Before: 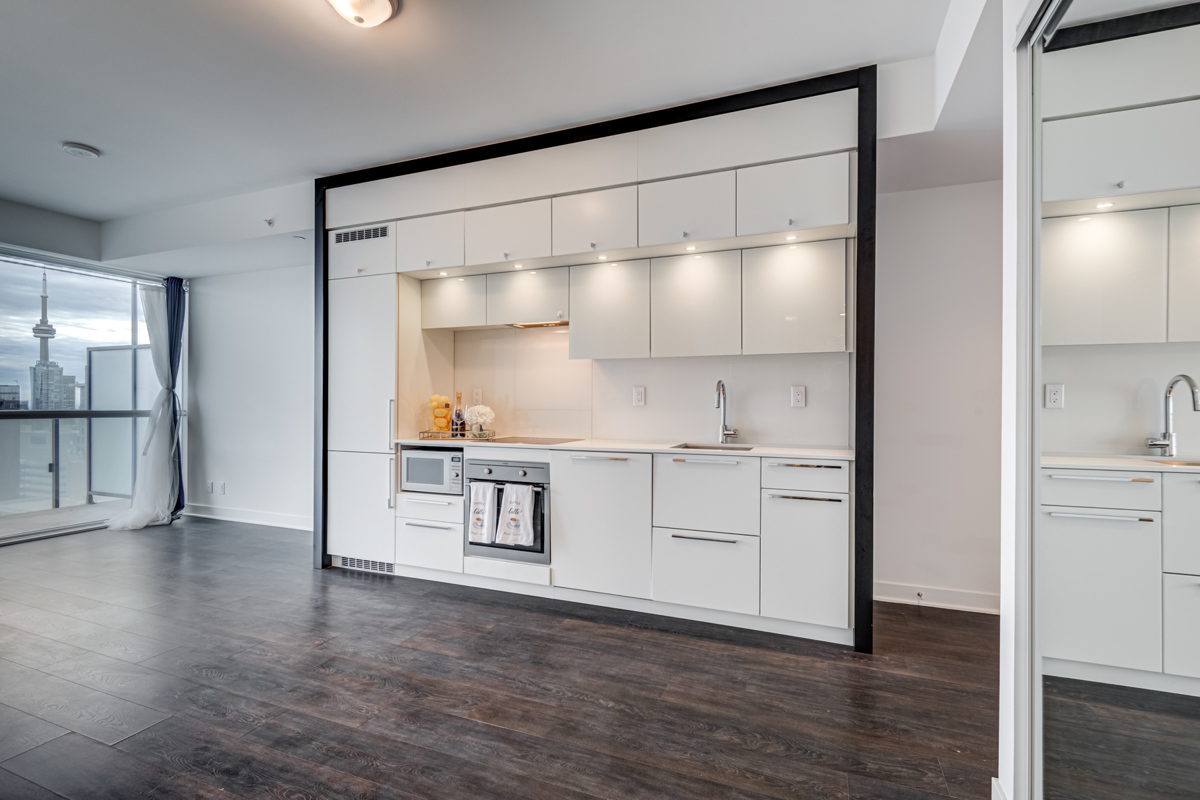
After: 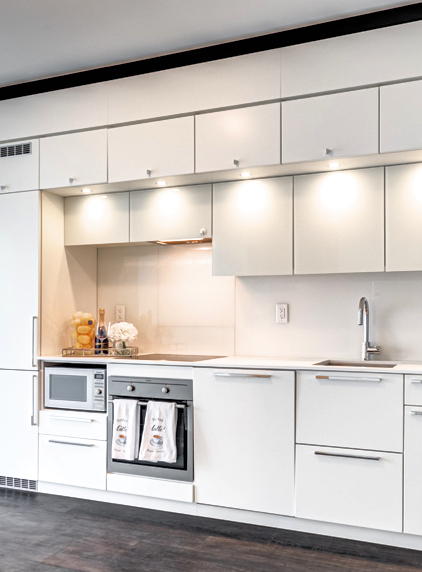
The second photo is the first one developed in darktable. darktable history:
crop and rotate: left 29.79%, top 10.385%, right 35.011%, bottom 18.013%
filmic rgb: black relative exposure -8.01 EV, white relative exposure 2.18 EV, hardness 7
exposure: exposure 0.133 EV, compensate highlight preservation false
shadows and highlights: on, module defaults
